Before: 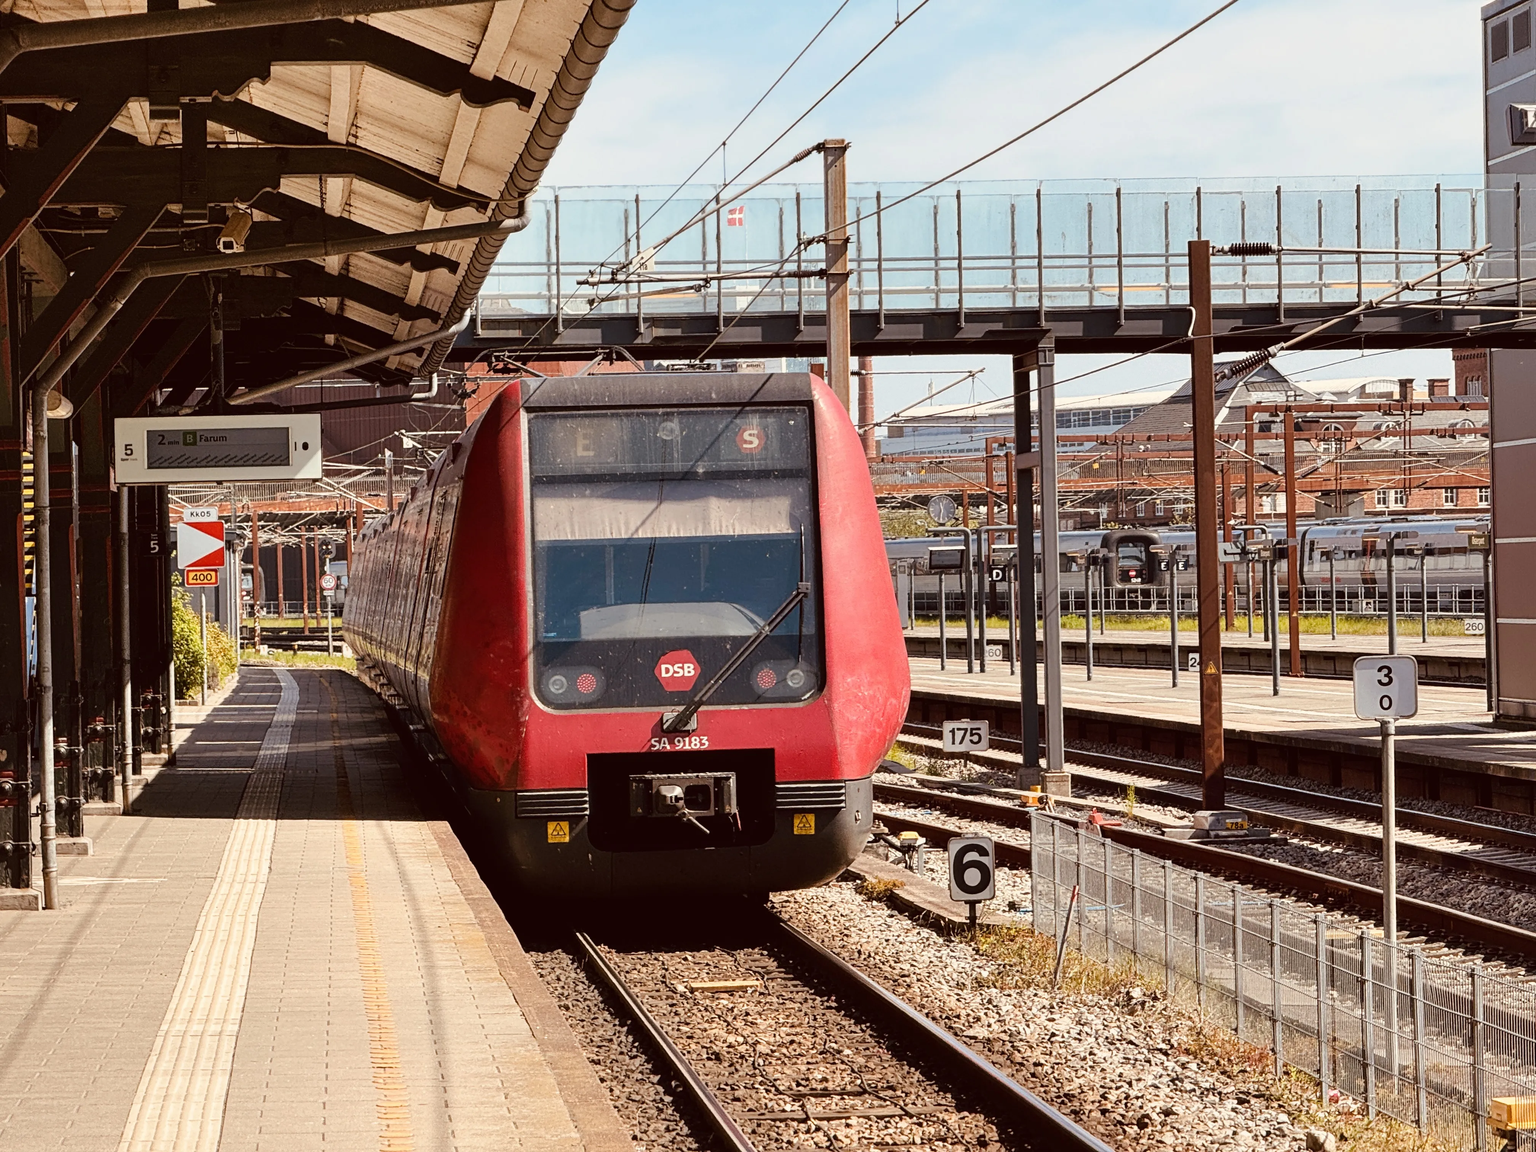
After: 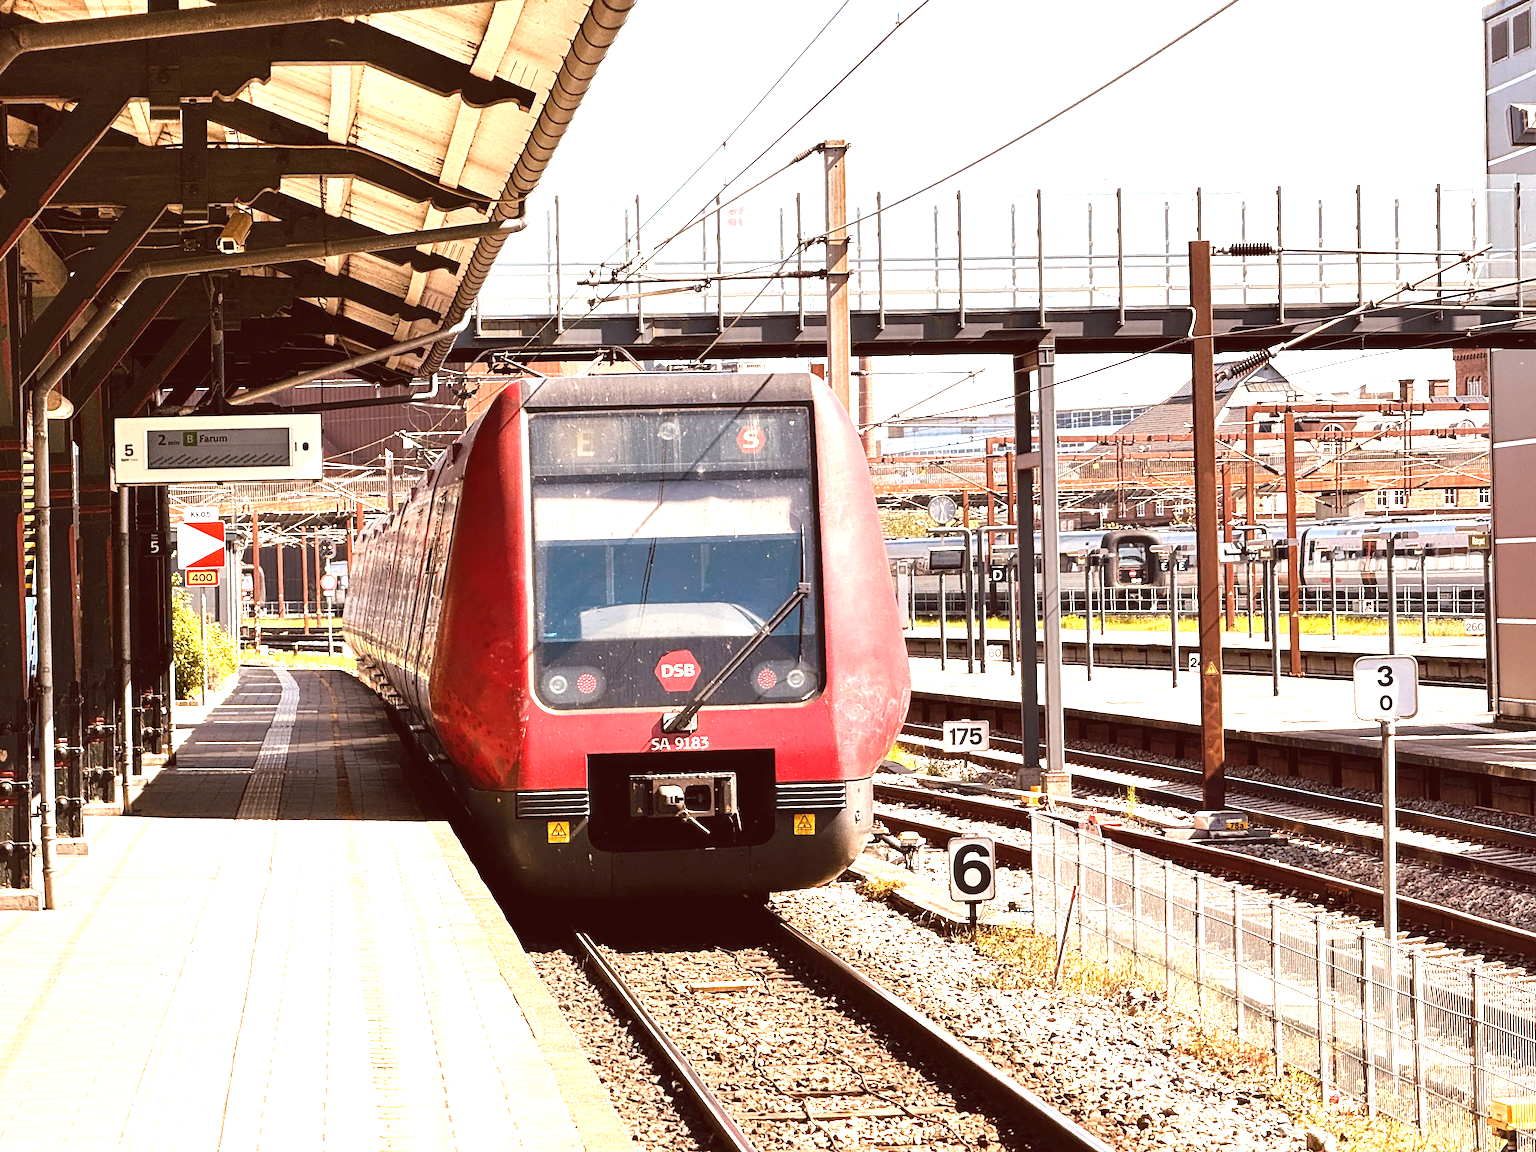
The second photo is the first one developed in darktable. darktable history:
exposure: black level correction 0, exposure 1.443 EV, compensate highlight preservation false
